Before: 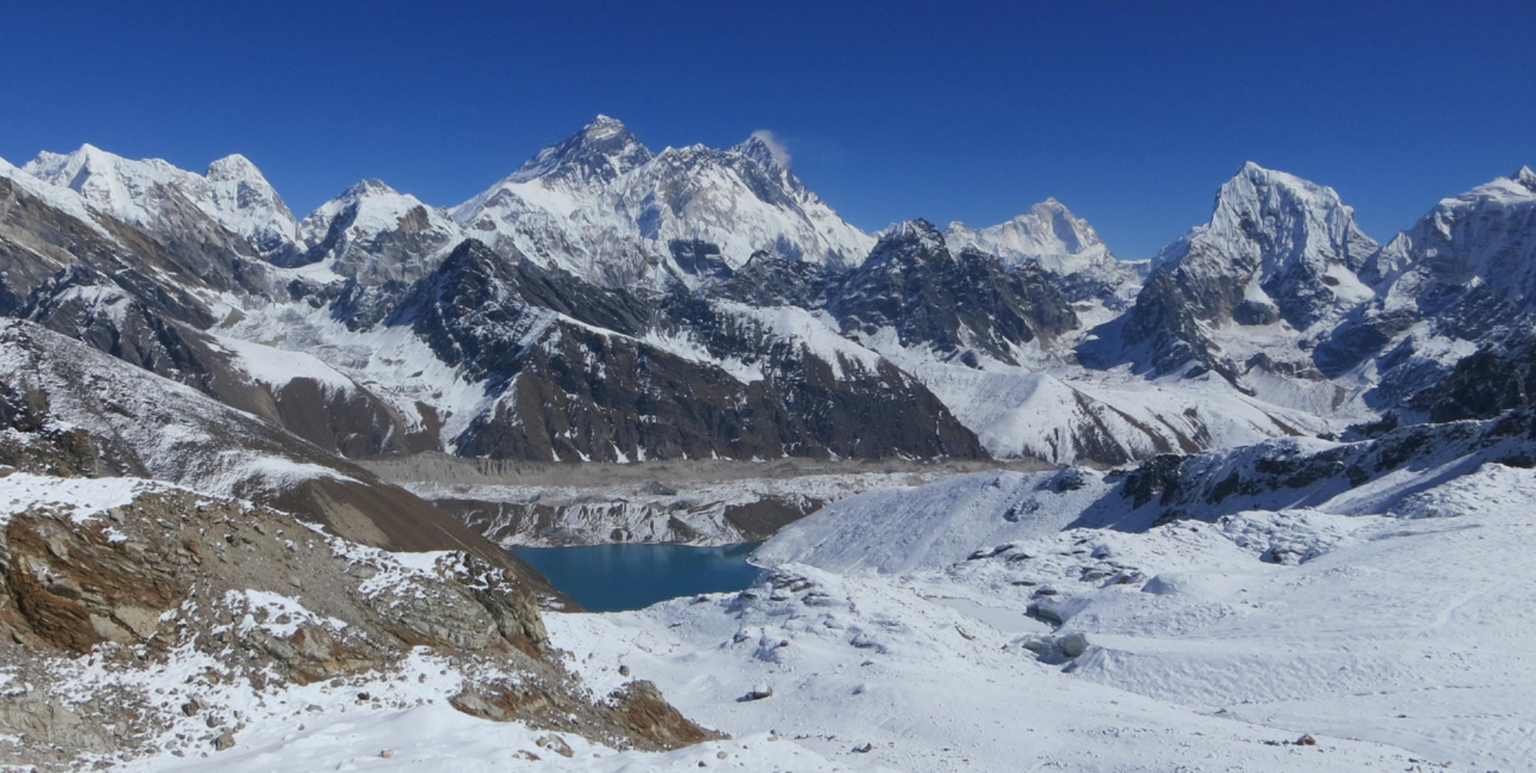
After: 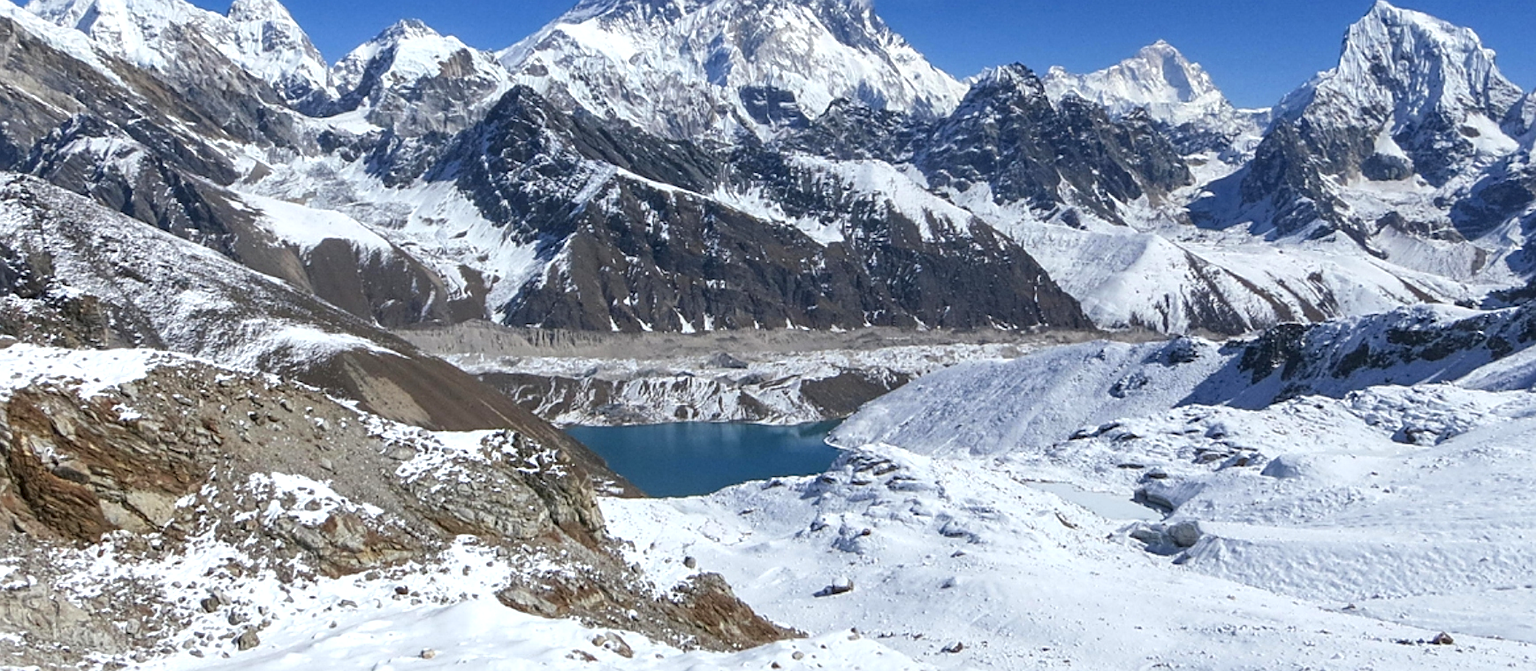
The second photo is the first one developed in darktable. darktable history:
contrast equalizer: octaves 7, y [[0.6 ×6], [0.55 ×6], [0 ×6], [0 ×6], [0 ×6]], mix 0.15
exposure: black level correction 0, exposure 0.5 EV, compensate exposure bias true, compensate highlight preservation false
local contrast: on, module defaults
sharpen: on, module defaults
crop: top 20.916%, right 9.437%, bottom 0.316%
